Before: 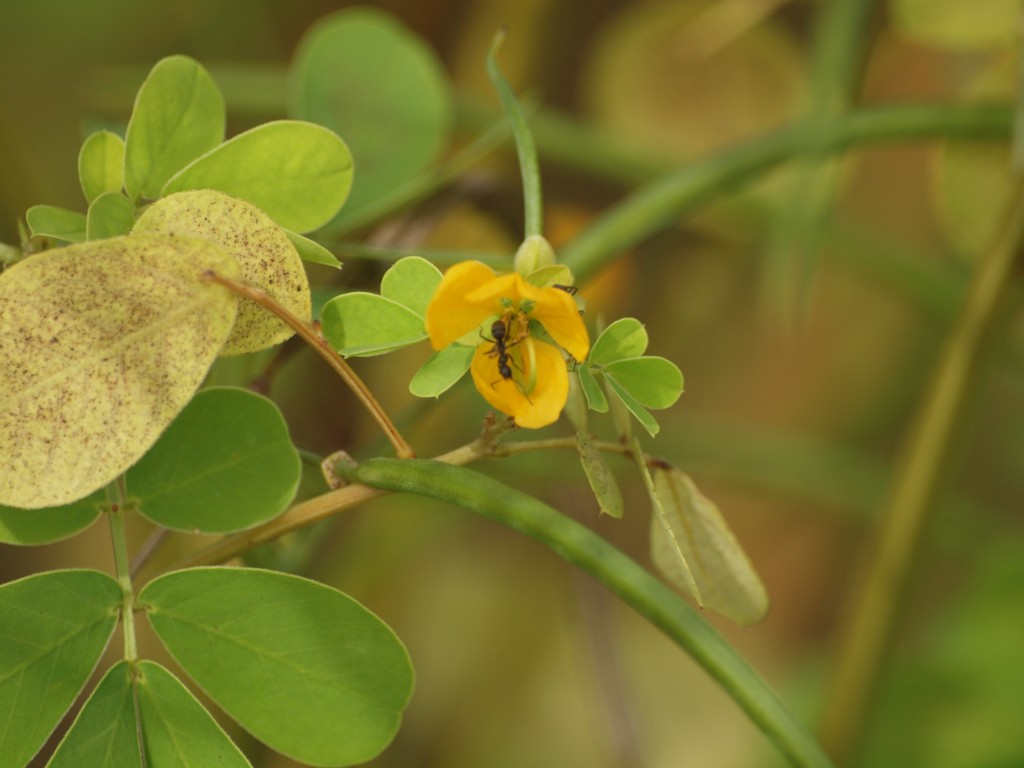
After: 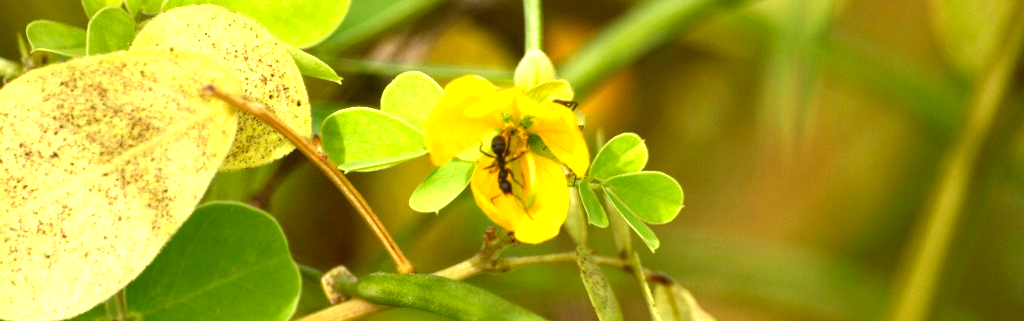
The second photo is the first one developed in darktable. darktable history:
crop and rotate: top 24.123%, bottom 33.985%
contrast brightness saturation: contrast 0.096, brightness -0.255, saturation 0.135
local contrast: highlights 100%, shadows 101%, detail 120%, midtone range 0.2
exposure: black level correction -0.002, exposure 1.352 EV, compensate highlight preservation false
